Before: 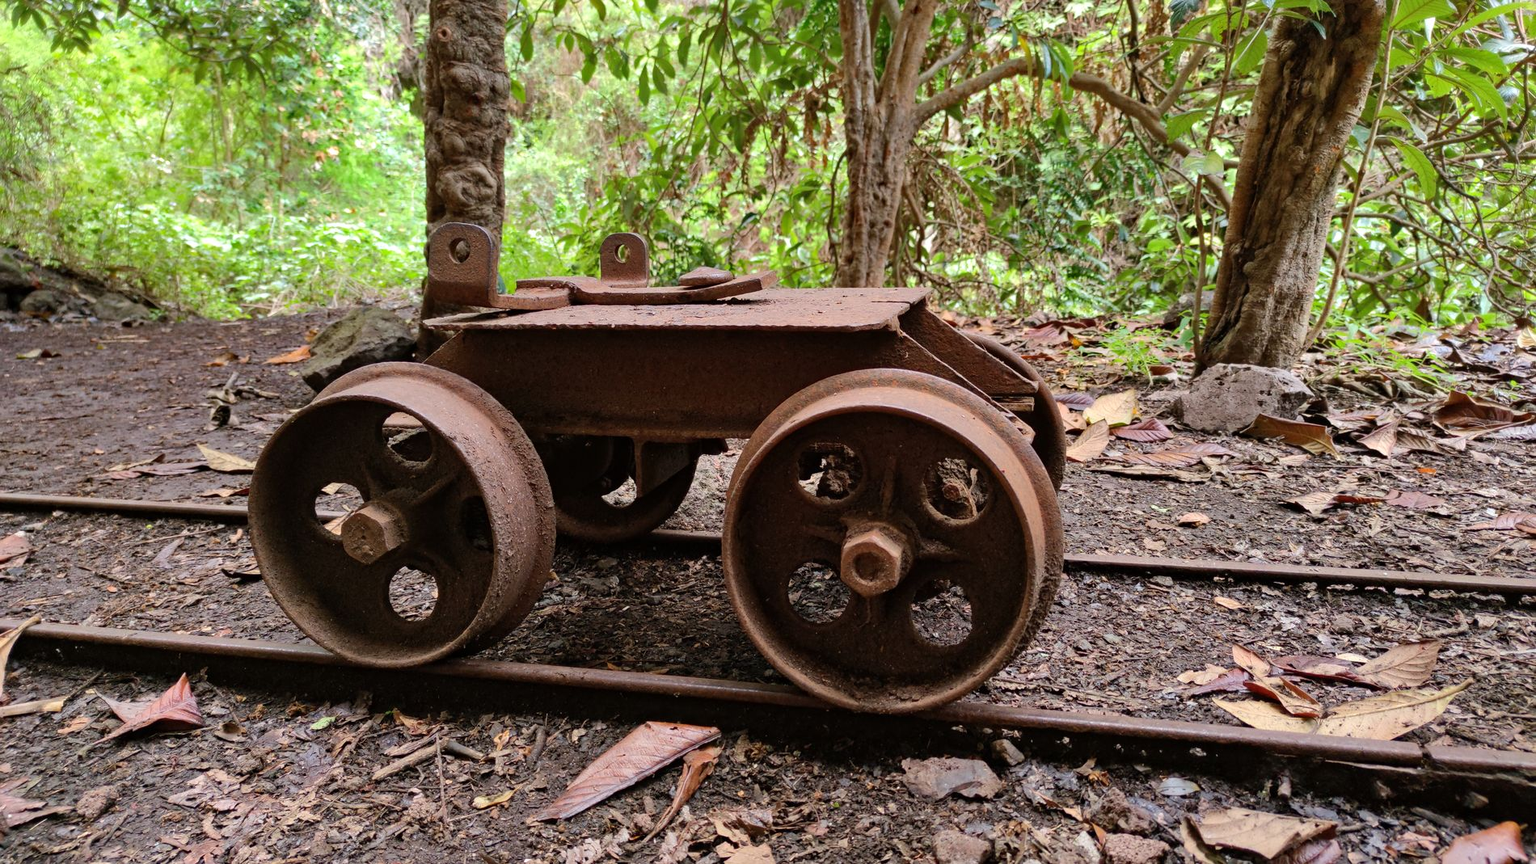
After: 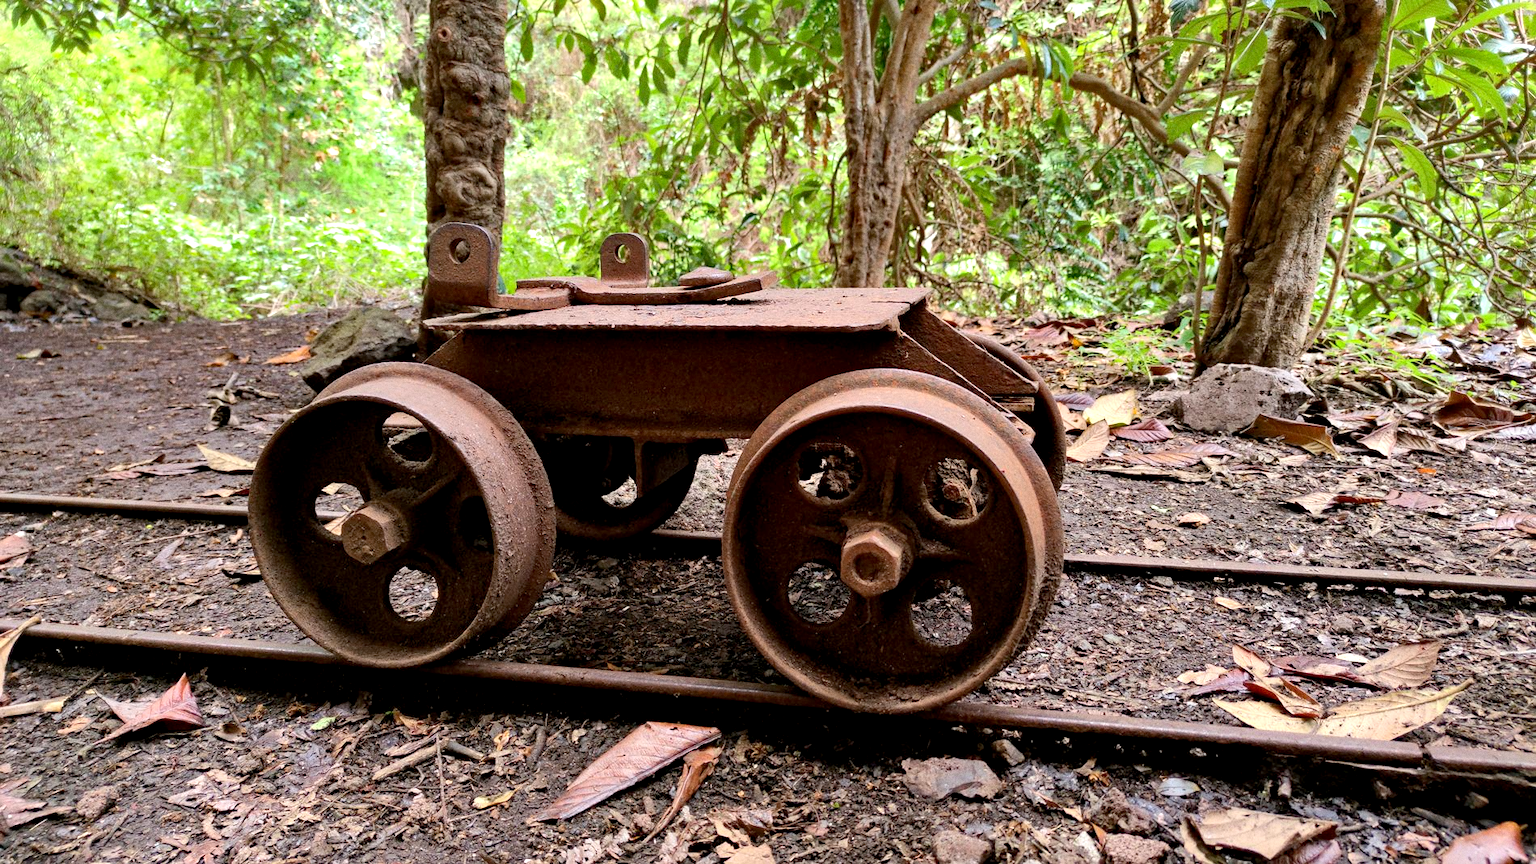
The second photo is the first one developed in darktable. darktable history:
exposure: black level correction 0.005, exposure 0.417 EV, compensate highlight preservation false
grain: on, module defaults
